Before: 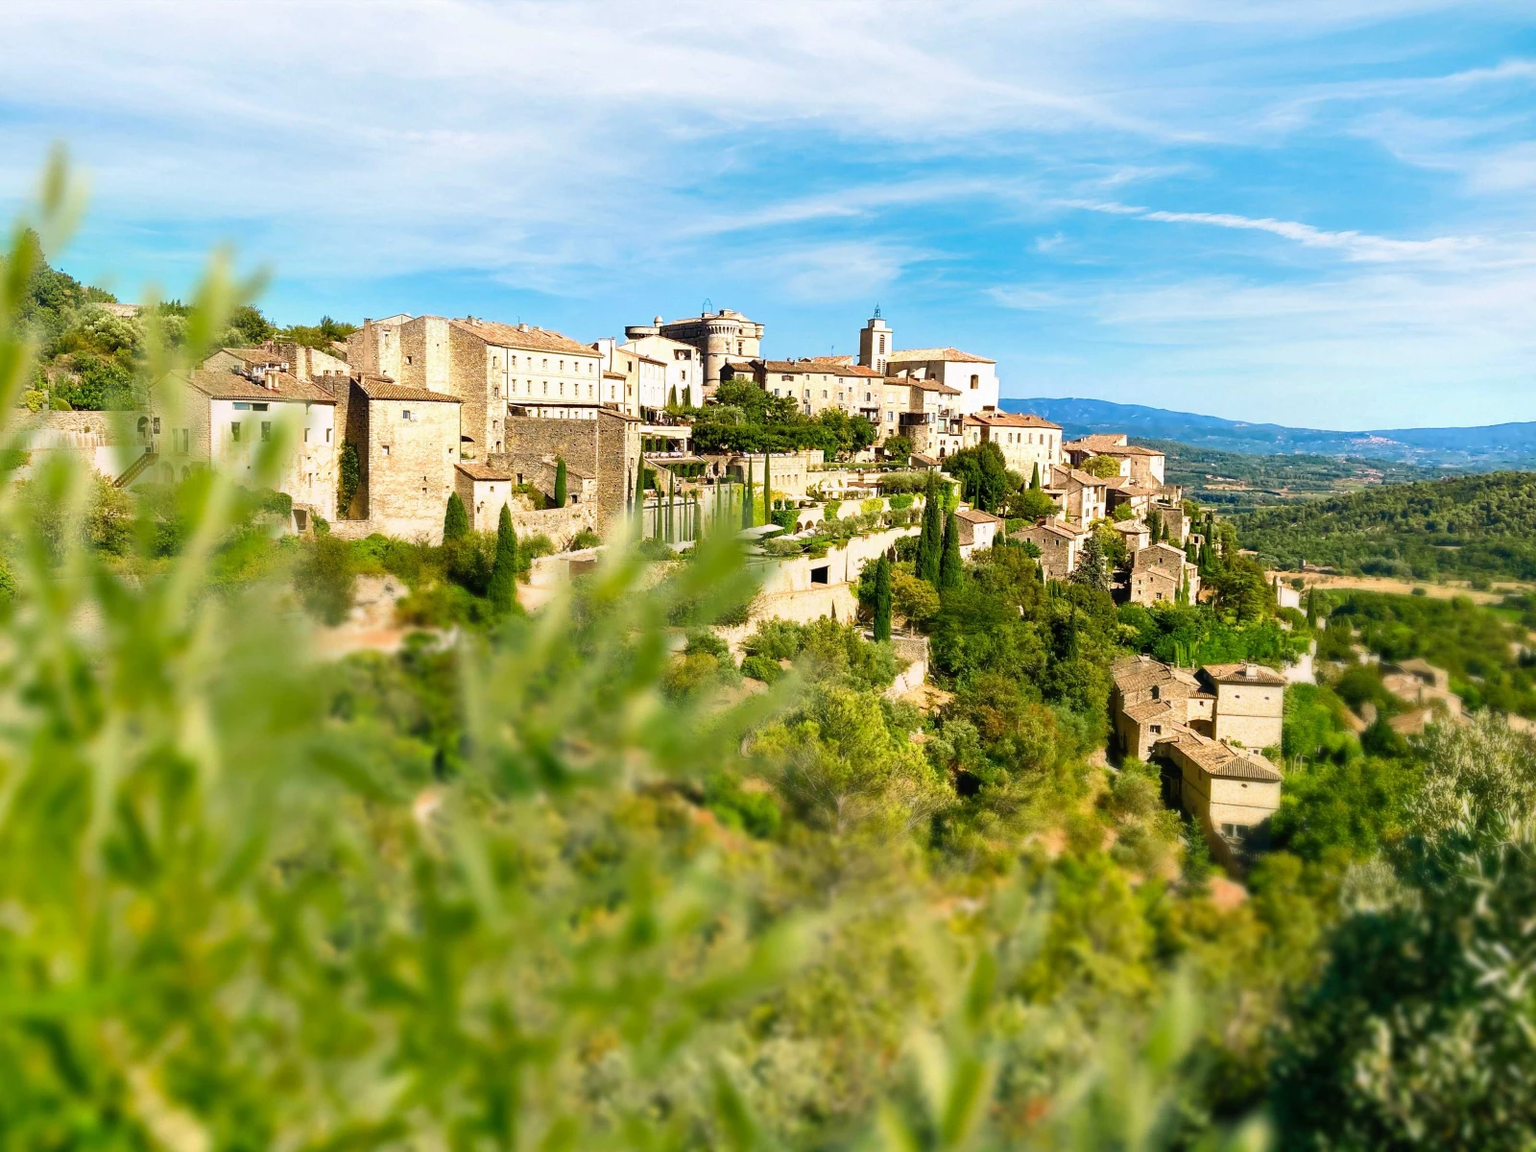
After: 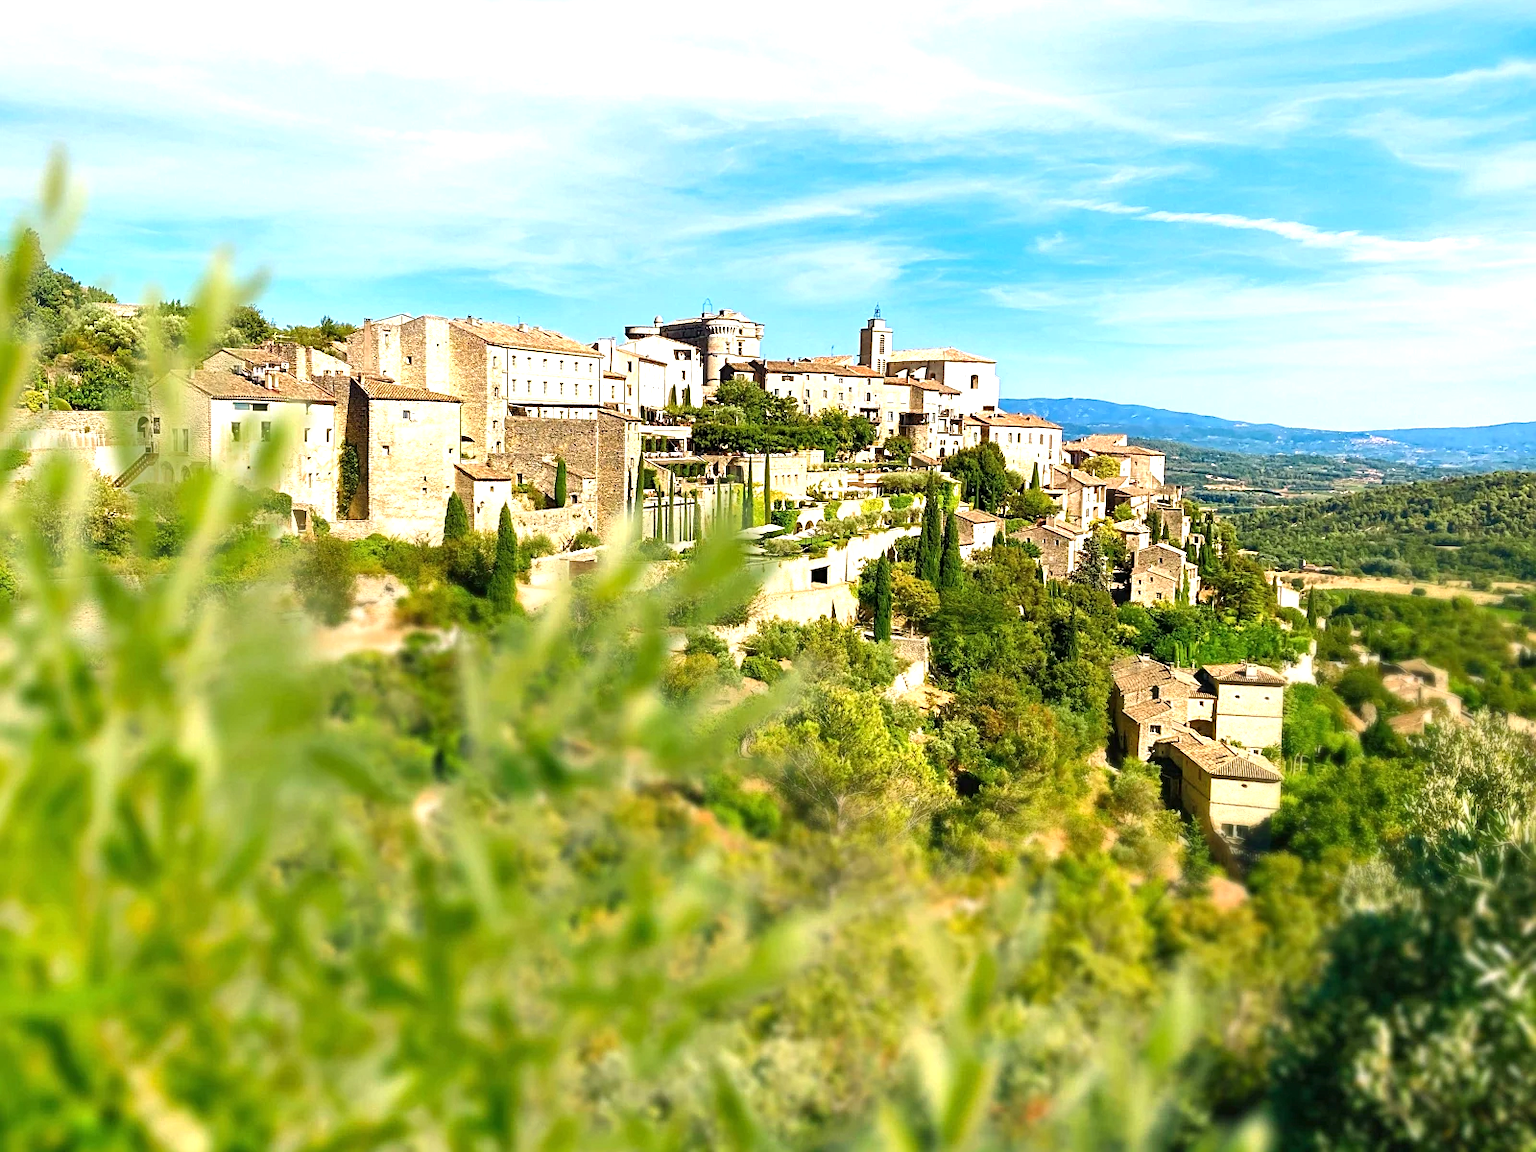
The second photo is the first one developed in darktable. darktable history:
exposure: black level correction 0, exposure 0.5 EV, compensate highlight preservation false
sharpen: radius 2.167, amount 0.381, threshold 0
